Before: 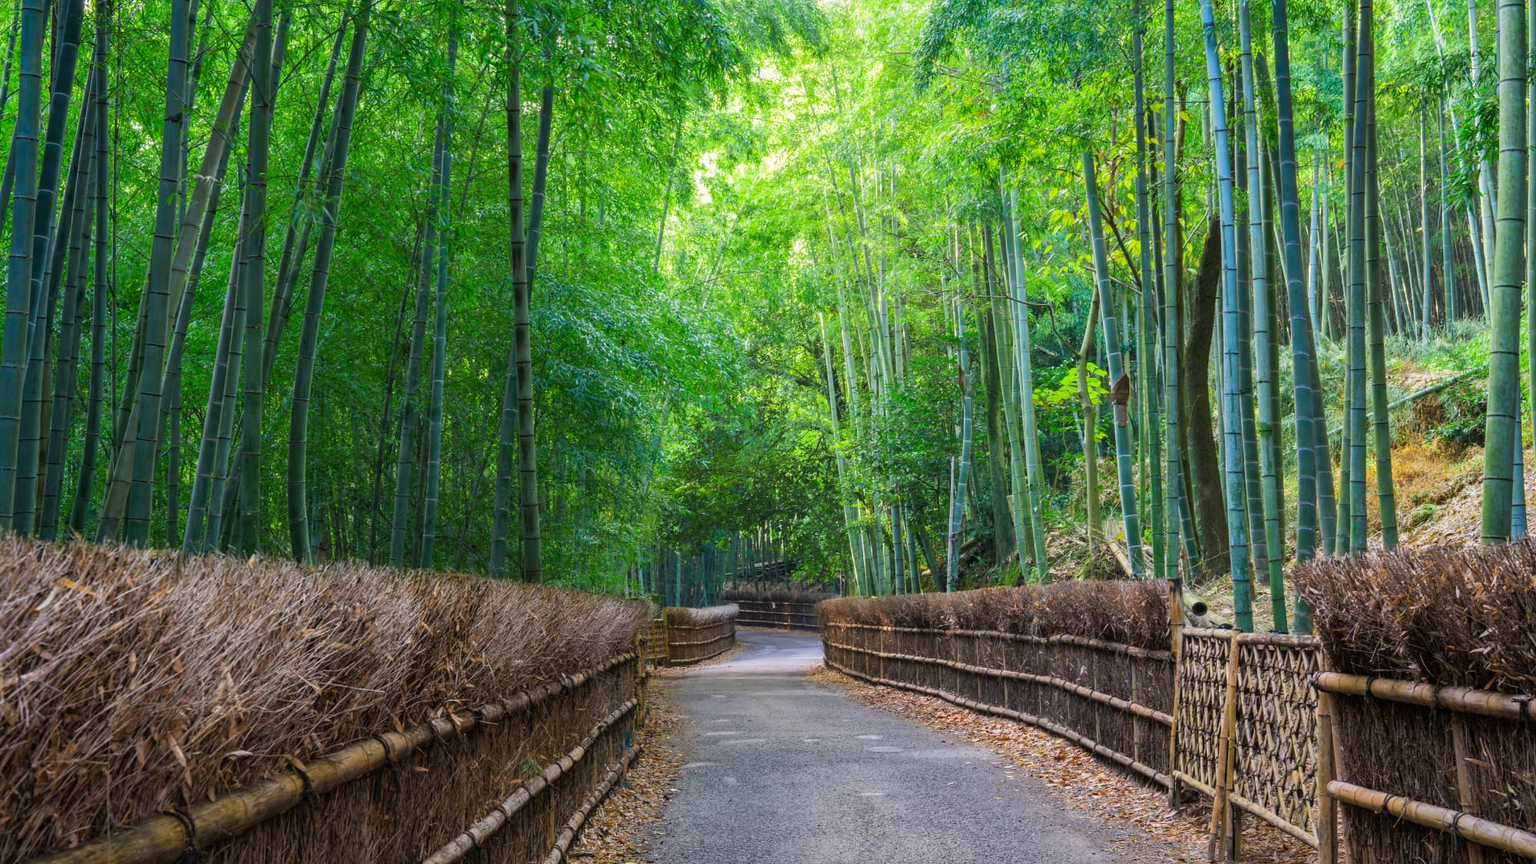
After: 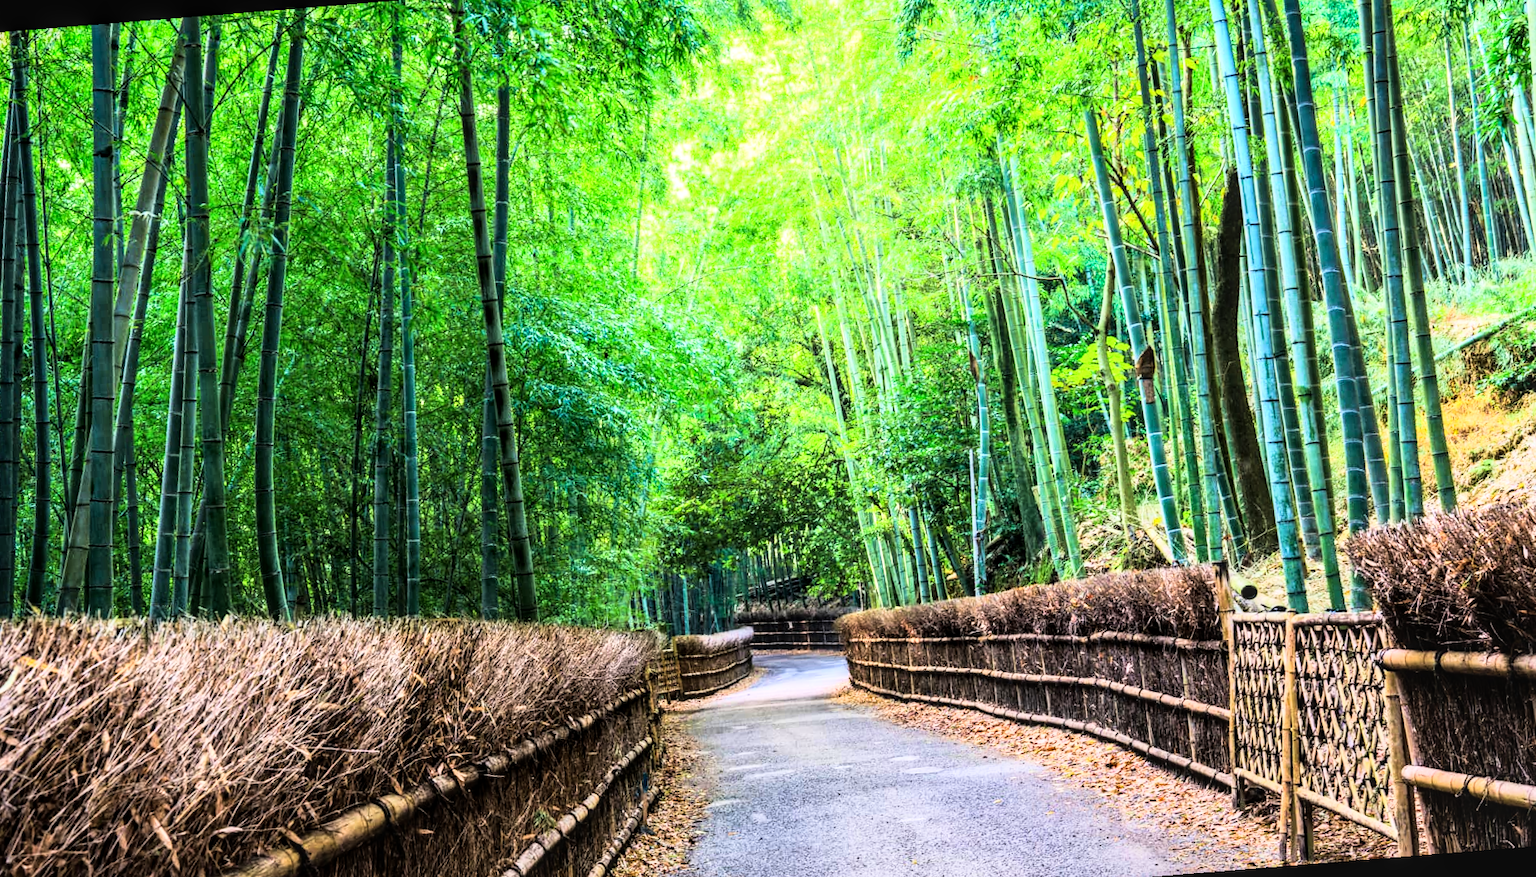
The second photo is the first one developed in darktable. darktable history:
velvia: on, module defaults
local contrast: on, module defaults
rotate and perspective: rotation -4.57°, crop left 0.054, crop right 0.944, crop top 0.087, crop bottom 0.914
rgb curve: curves: ch0 [(0, 0) (0.21, 0.15) (0.24, 0.21) (0.5, 0.75) (0.75, 0.96) (0.89, 0.99) (1, 1)]; ch1 [(0, 0.02) (0.21, 0.13) (0.25, 0.2) (0.5, 0.67) (0.75, 0.9) (0.89, 0.97) (1, 1)]; ch2 [(0, 0.02) (0.21, 0.13) (0.25, 0.2) (0.5, 0.67) (0.75, 0.9) (0.89, 0.97) (1, 1)], compensate middle gray true
